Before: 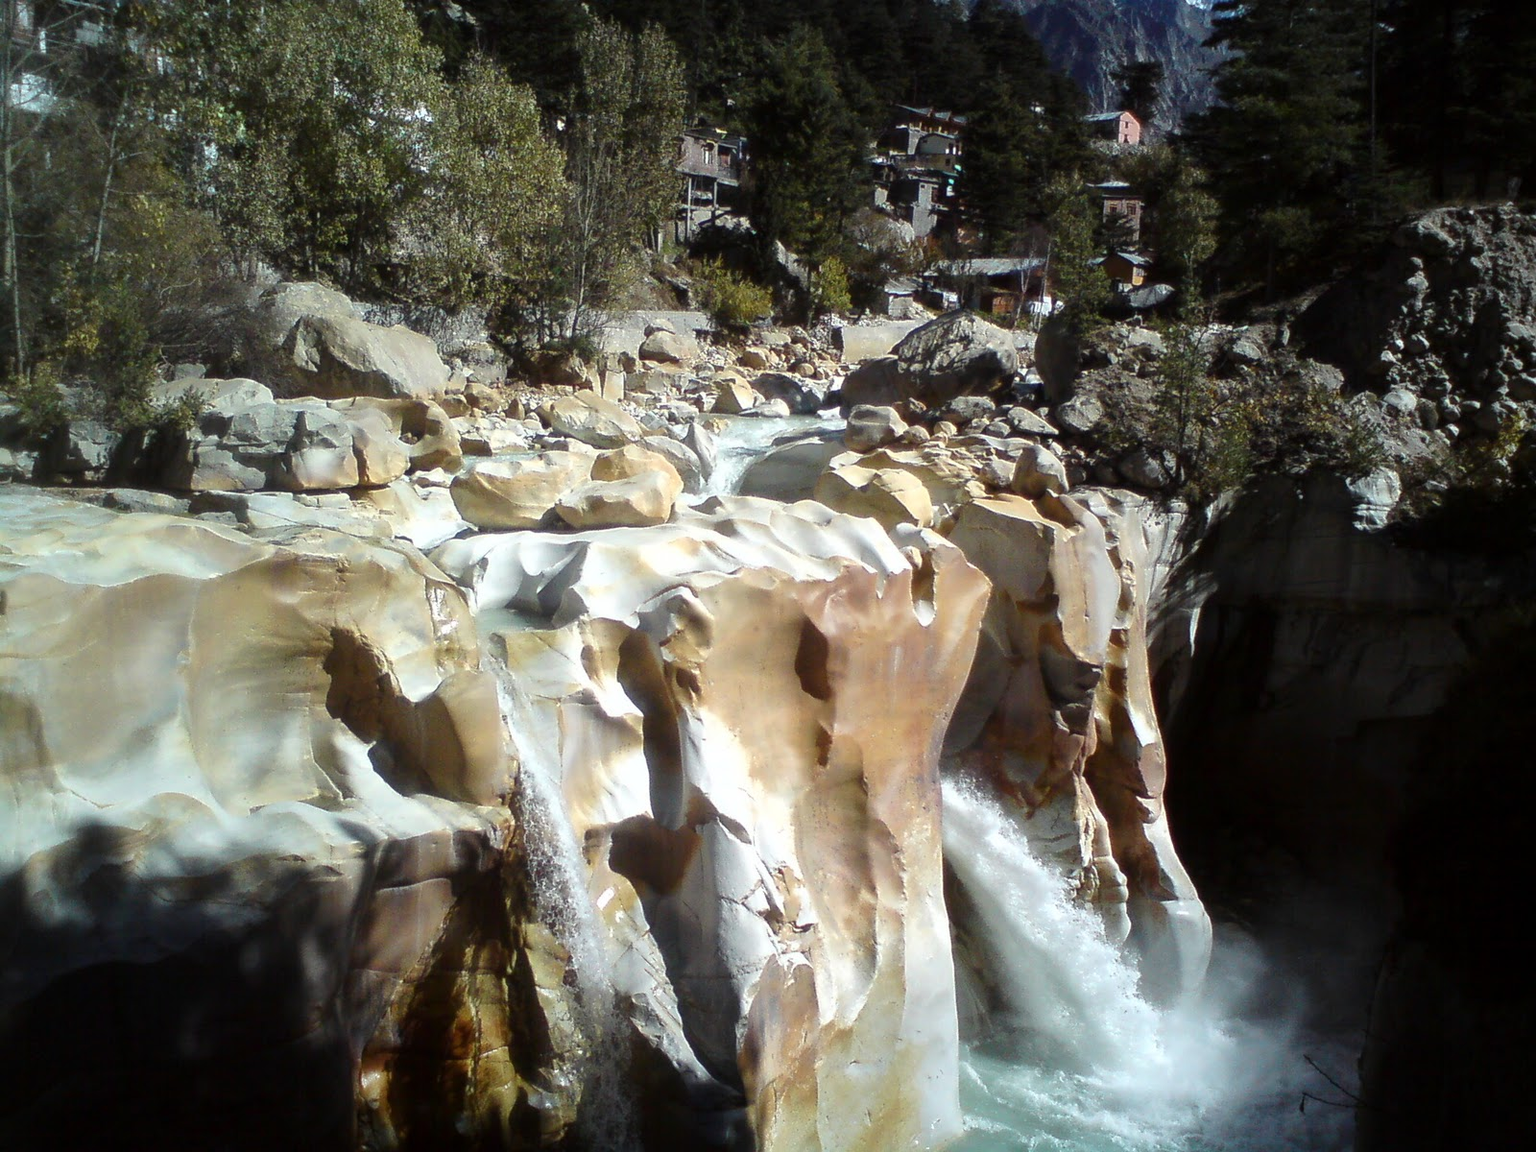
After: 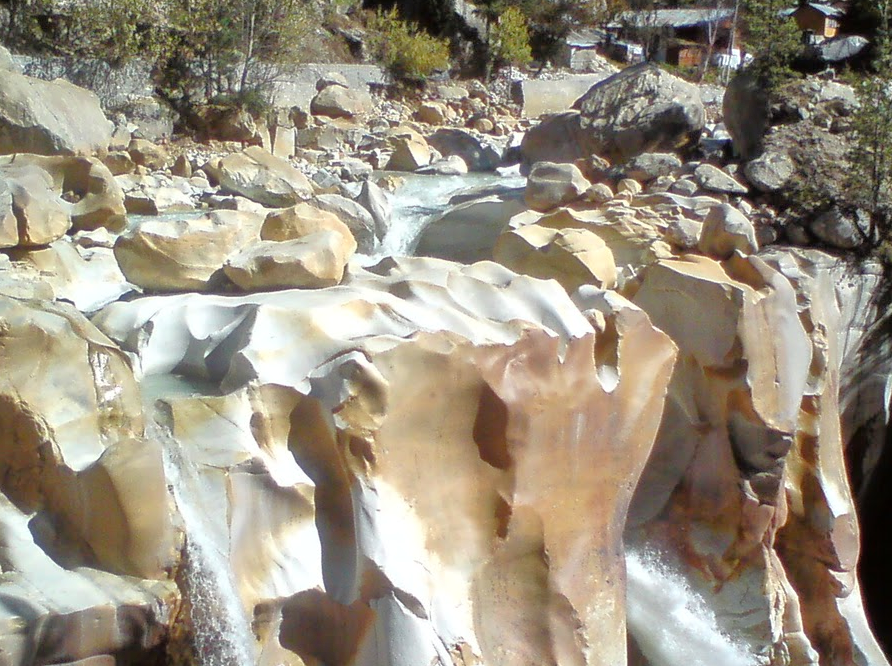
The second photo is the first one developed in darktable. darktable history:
tone equalizer: -7 EV 0.143 EV, -6 EV 0.576 EV, -5 EV 1.18 EV, -4 EV 1.3 EV, -3 EV 1.14 EV, -2 EV 0.6 EV, -1 EV 0.15 EV
crop and rotate: left 22.235%, top 21.746%, right 22.001%, bottom 22.734%
